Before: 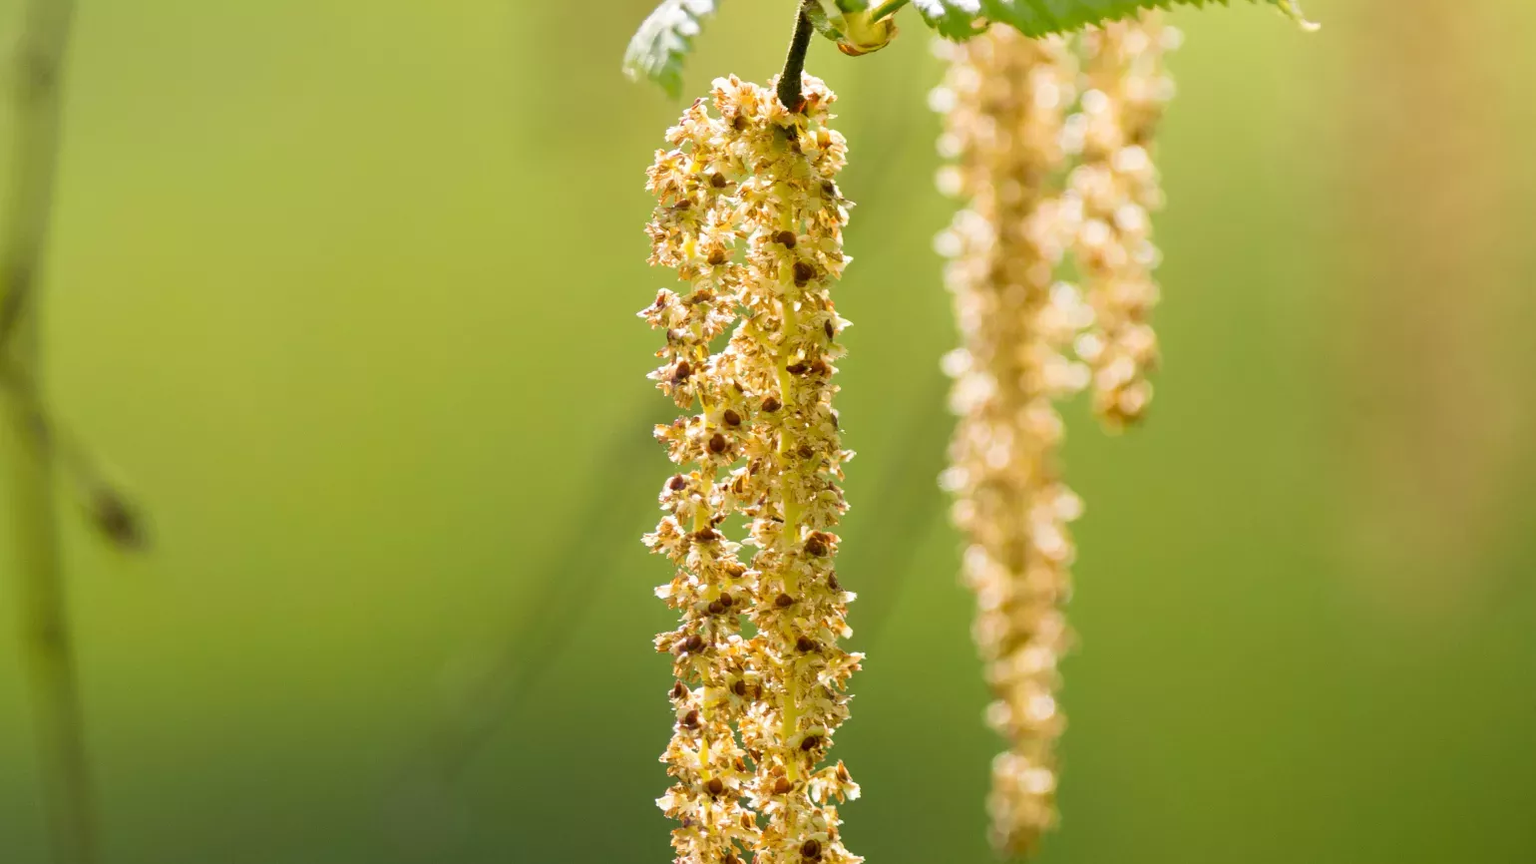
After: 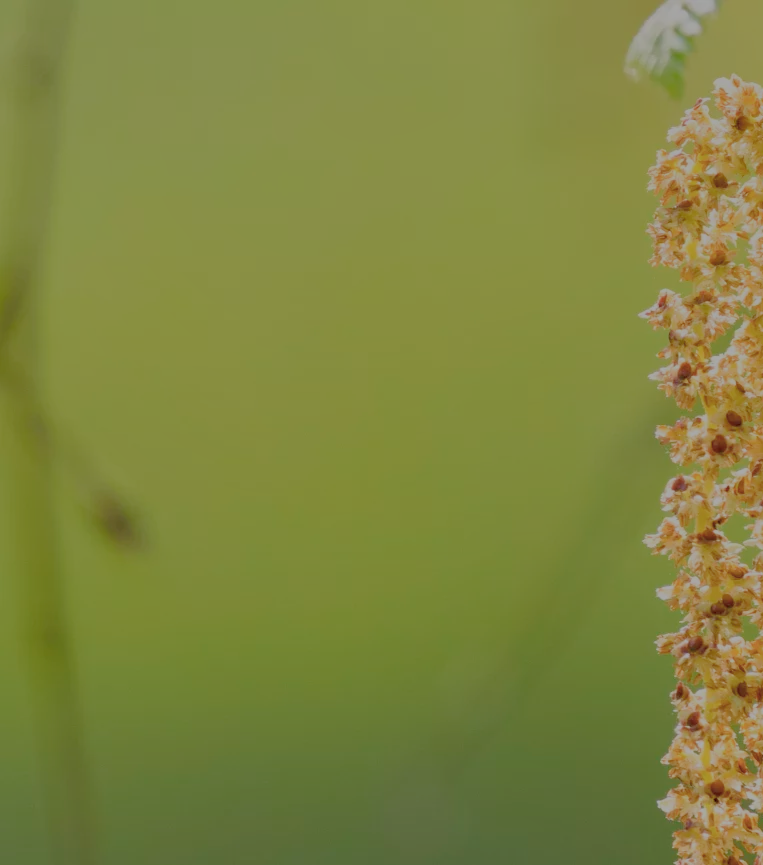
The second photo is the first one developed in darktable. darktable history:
exposure: black level correction 0.001, compensate highlight preservation false
shadows and highlights: soften with gaussian
crop and rotate: left 0.003%, top 0%, right 50.403%
filmic rgb: black relative exposure -13.94 EV, white relative exposure 7.96 EV, hardness 3.74, latitude 50.2%, contrast 0.515, iterations of high-quality reconstruction 0
color correction: highlights b* 0.022, saturation 1.12
